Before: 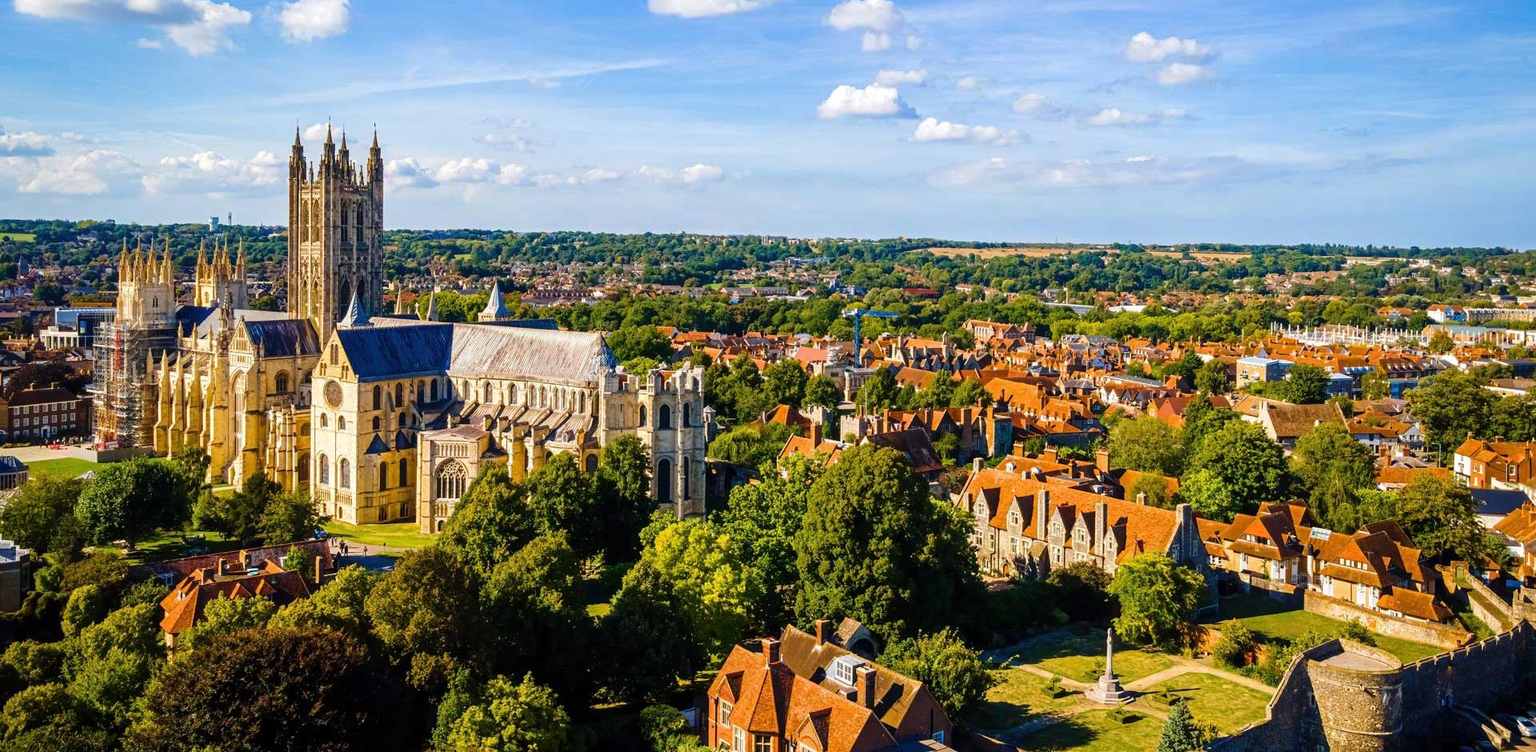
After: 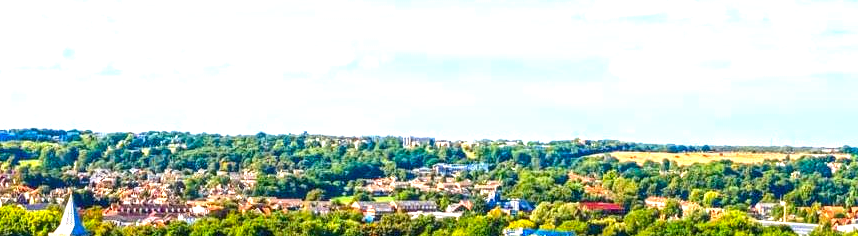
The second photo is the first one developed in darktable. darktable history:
exposure: exposure 1.137 EV, compensate highlight preservation false
local contrast: on, module defaults
white balance: emerald 1
contrast brightness saturation: contrast 0.09, saturation 0.28
crop: left 28.64%, top 16.832%, right 26.637%, bottom 58.055%
